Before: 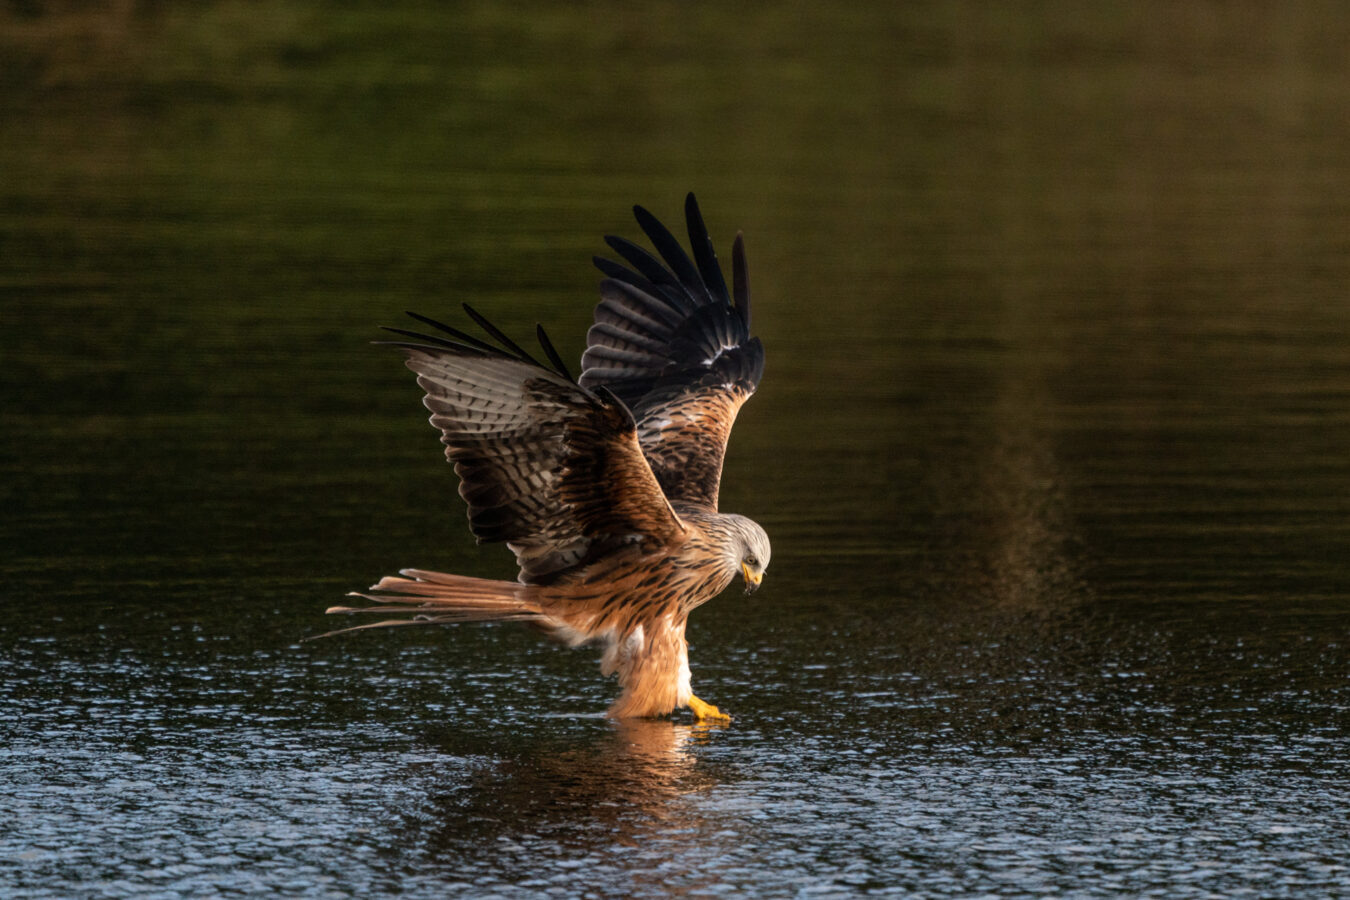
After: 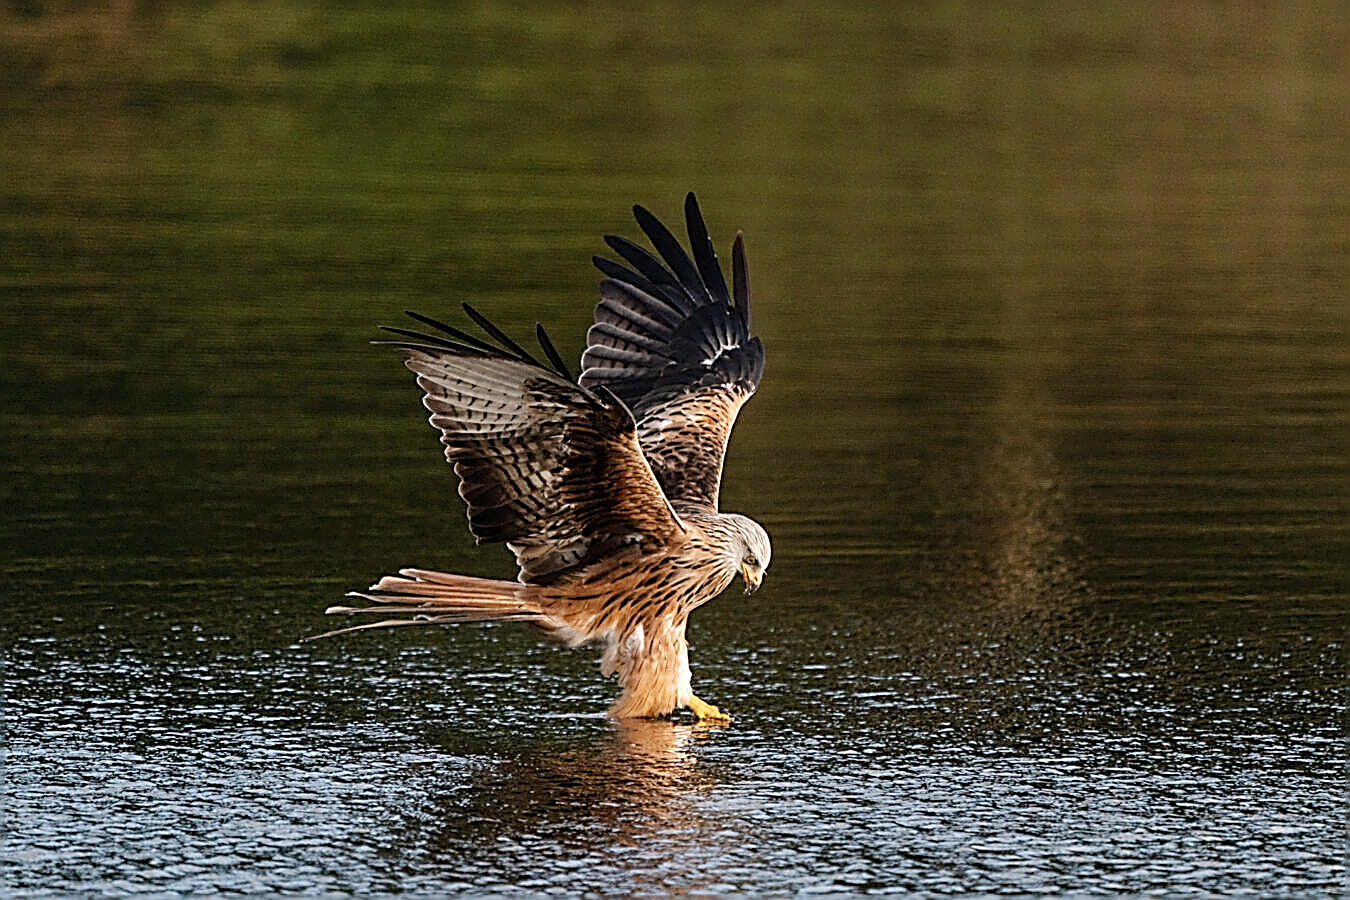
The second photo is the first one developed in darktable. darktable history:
sharpen: amount 2
base curve: curves: ch0 [(0, 0) (0.158, 0.273) (0.879, 0.895) (1, 1)], preserve colors none
